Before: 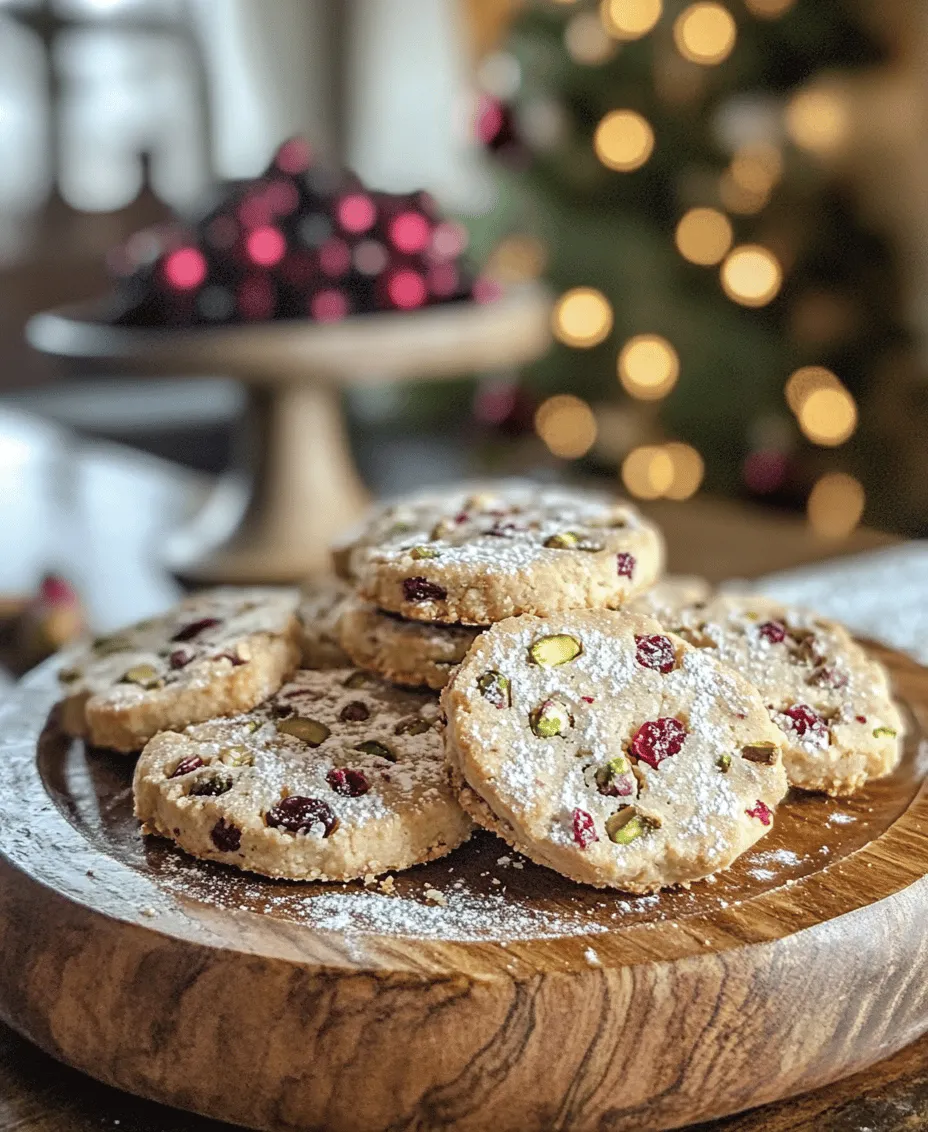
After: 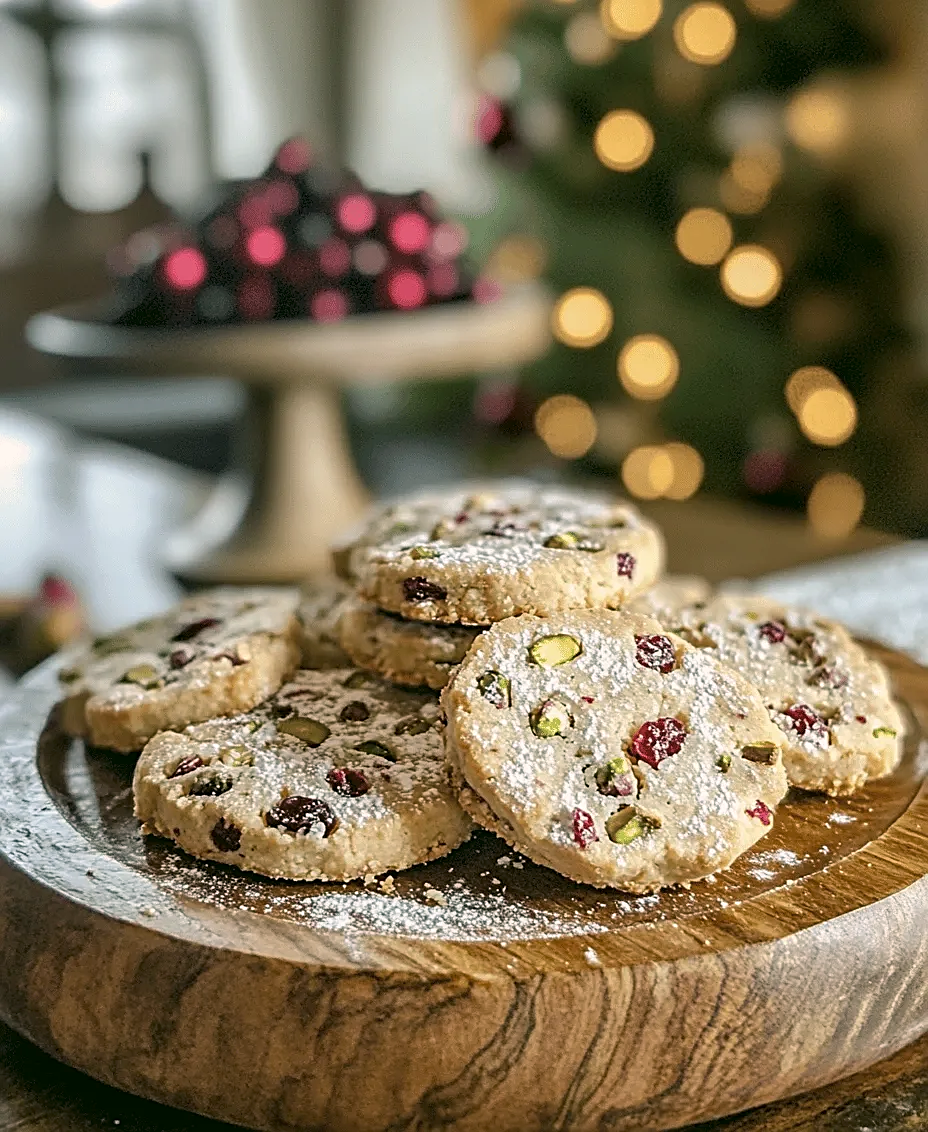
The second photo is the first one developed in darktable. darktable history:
sharpen: on, module defaults
color correction: highlights a* 4.4, highlights b* 4.93, shadows a* -7.9, shadows b* 4.66
exposure: exposure -0.067 EV, compensate highlight preservation false
